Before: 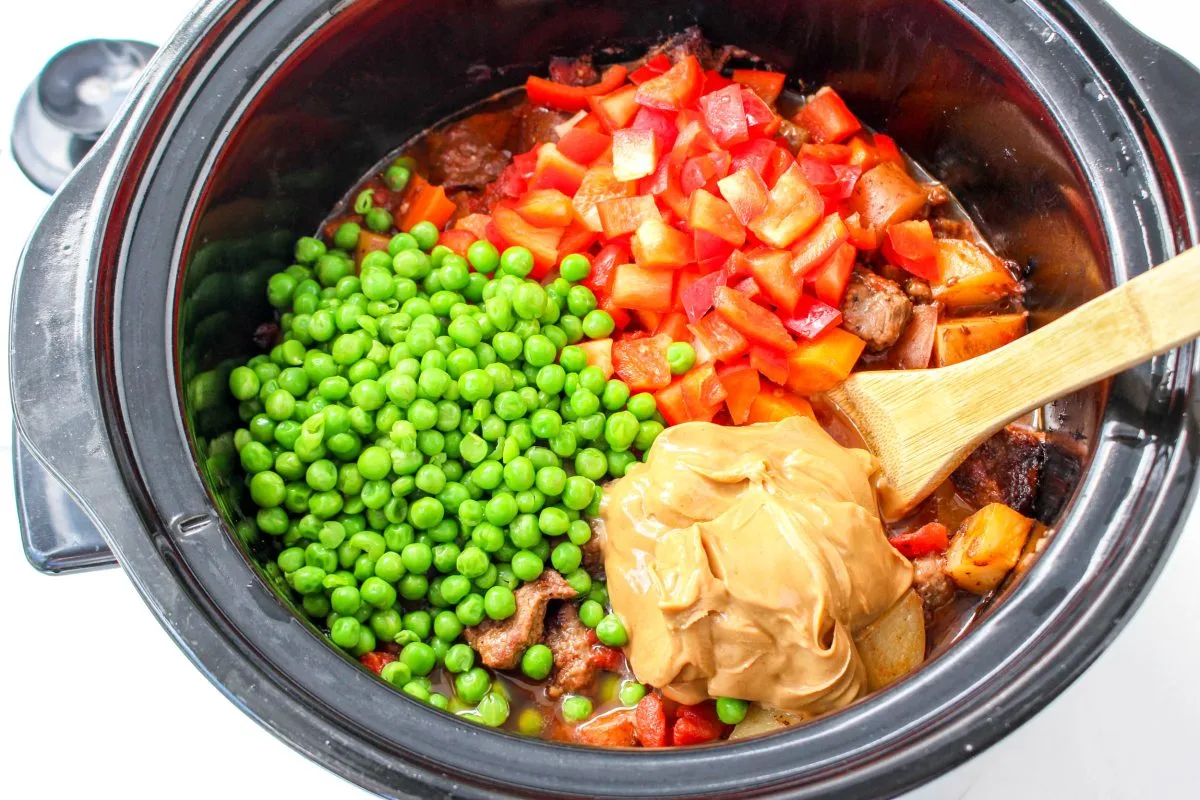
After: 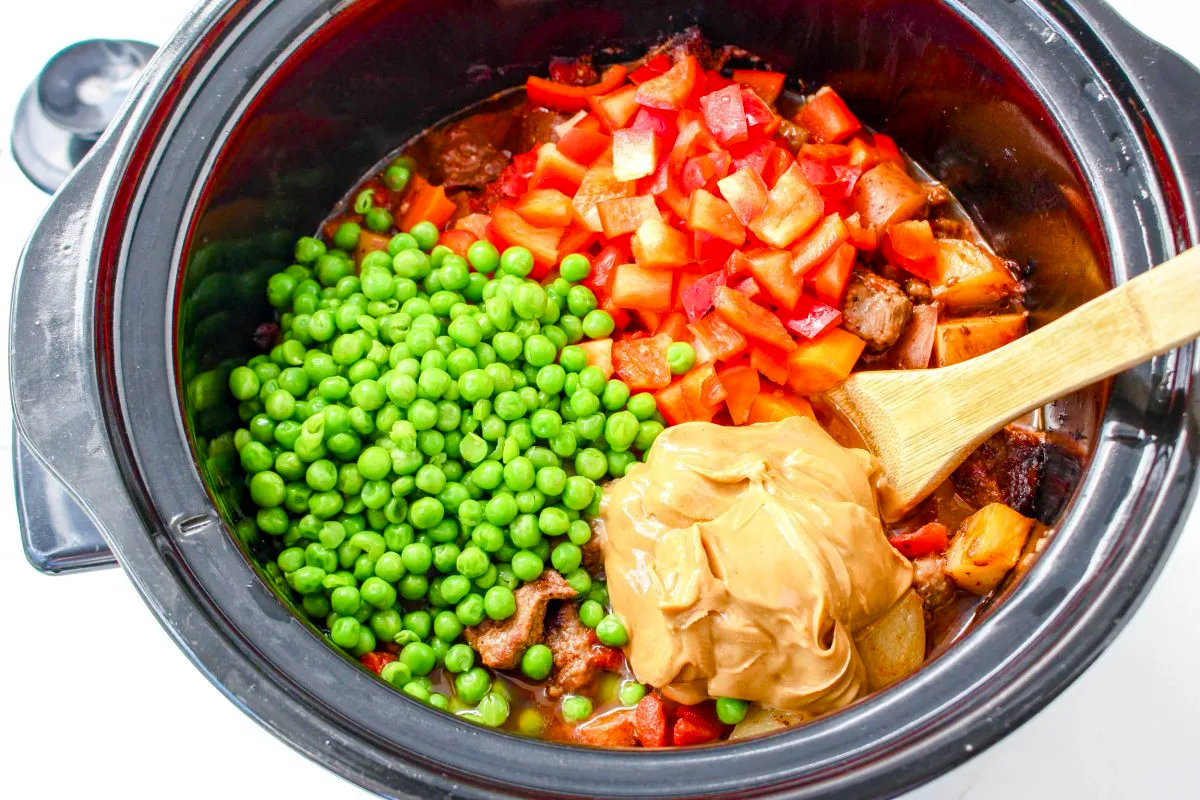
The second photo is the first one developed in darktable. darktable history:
color balance rgb: perceptual saturation grading › global saturation 20%, perceptual saturation grading › highlights -24.935%, perceptual saturation grading › shadows 49.984%
